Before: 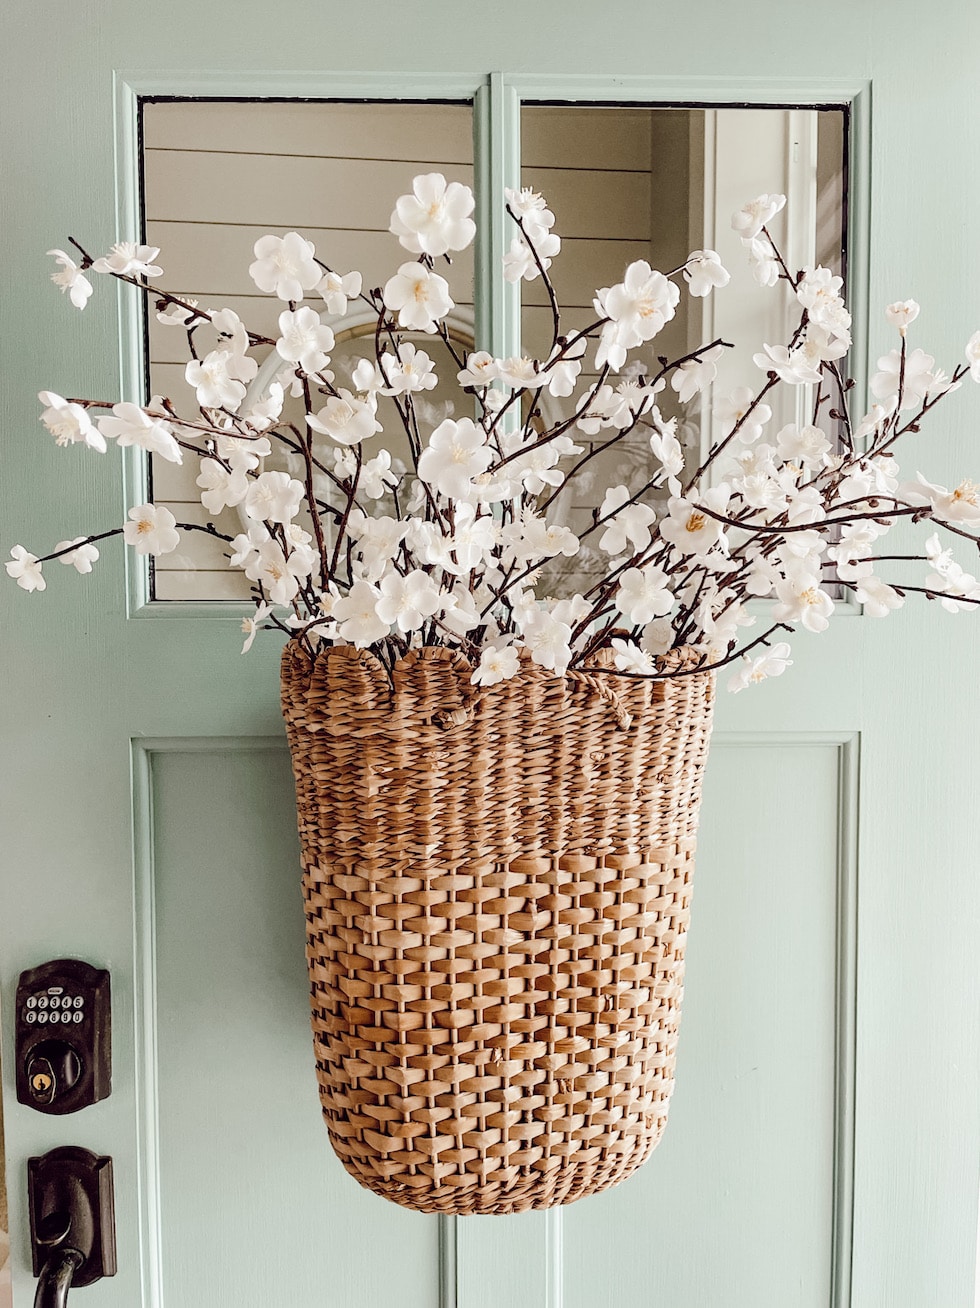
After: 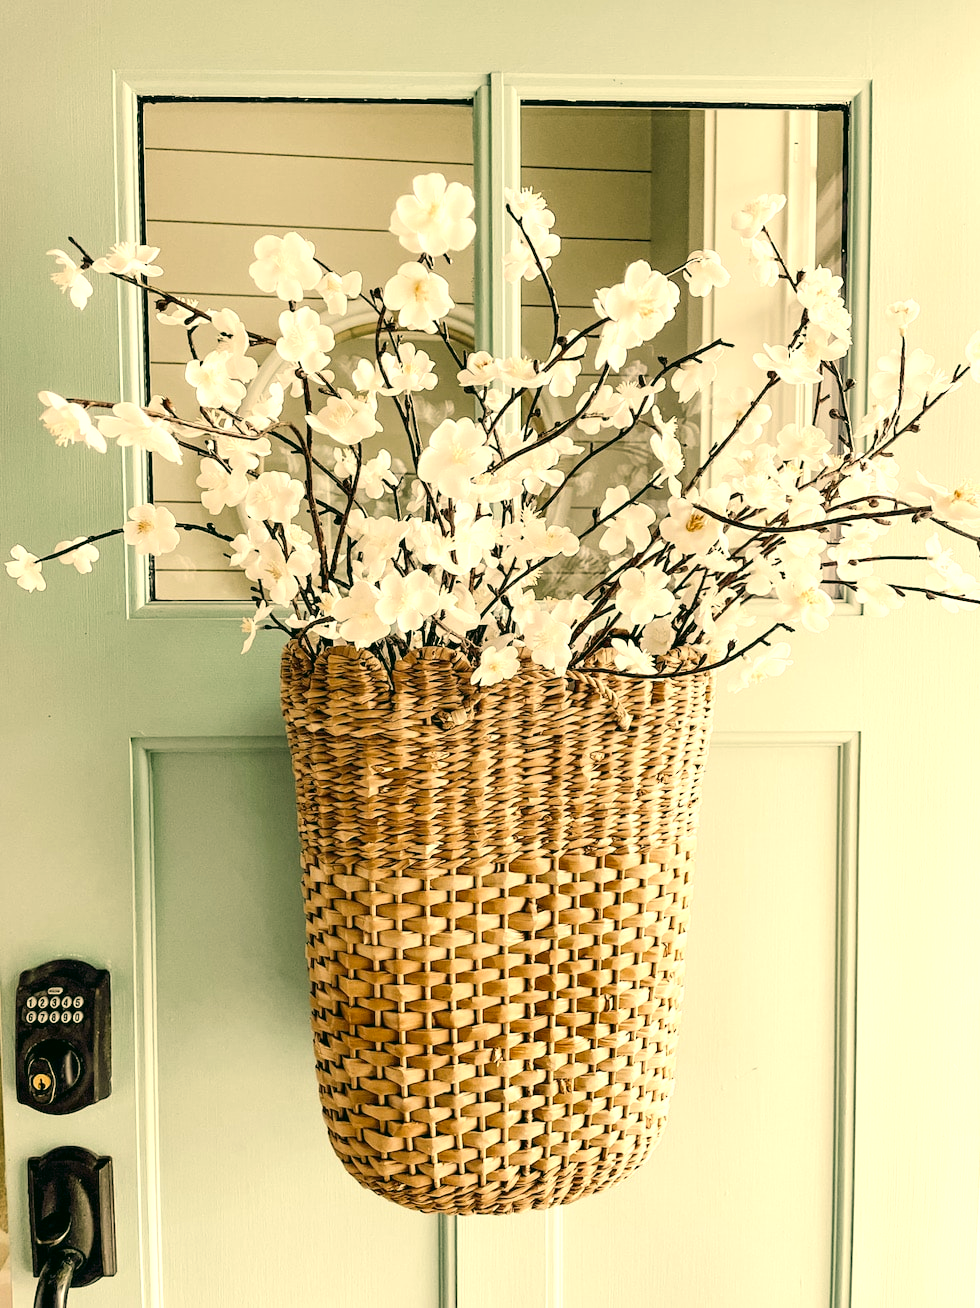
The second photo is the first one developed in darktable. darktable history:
color correction: highlights a* 5.3, highlights b* 24.26, shadows a* -15.58, shadows b* 4.02
exposure: black level correction 0.001, exposure 0.5 EV, compensate exposure bias true, compensate highlight preservation false
